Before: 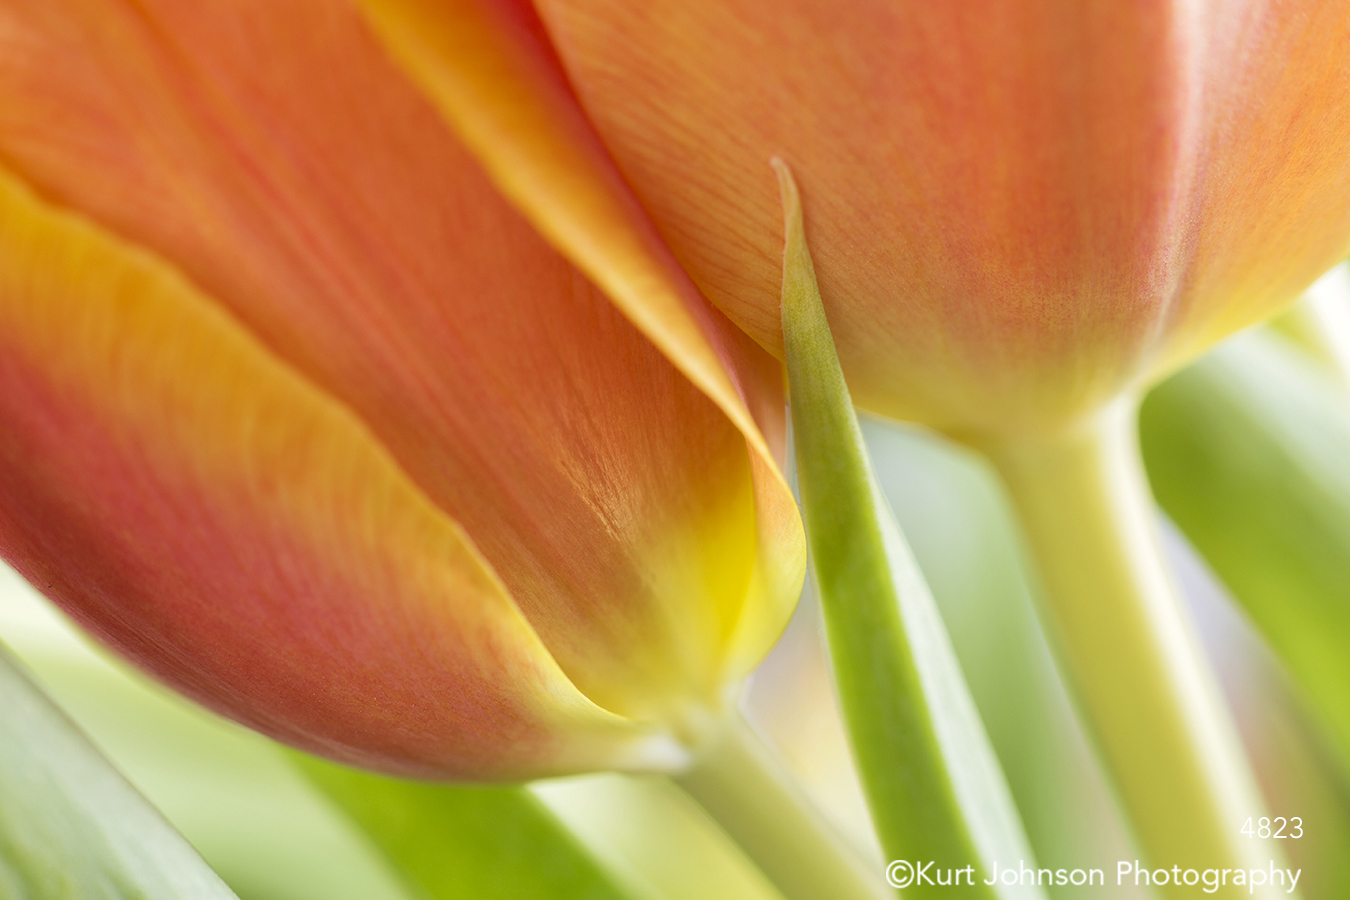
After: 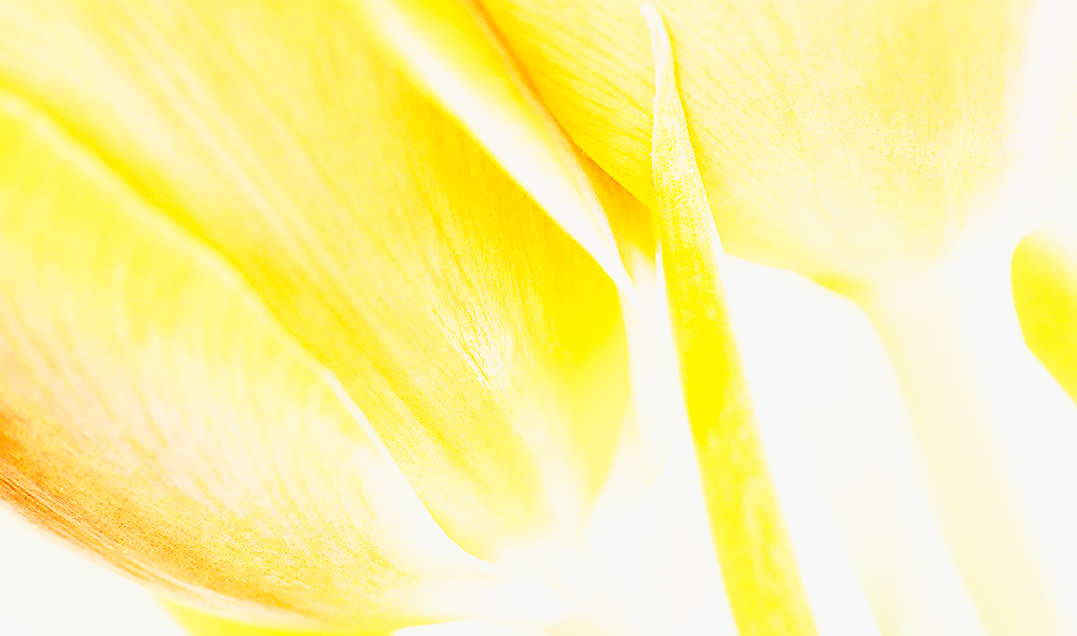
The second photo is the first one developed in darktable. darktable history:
exposure: black level correction 0, exposure 0.692 EV, compensate highlight preservation false
crop: left 9.579%, top 16.893%, right 10.6%, bottom 12.355%
tone equalizer: -8 EV -0.42 EV, -7 EV -0.4 EV, -6 EV -0.346 EV, -5 EV -0.185 EV, -3 EV 0.208 EV, -2 EV 0.342 EV, -1 EV 0.414 EV, +0 EV 0.416 EV
tone curve: curves: ch0 [(0, 0.039) (0.104, 0.094) (0.285, 0.301) (0.673, 0.796) (0.845, 0.932) (0.994, 0.971)]; ch1 [(0, 0) (0.356, 0.385) (0.424, 0.405) (0.498, 0.502) (0.586, 0.57) (0.657, 0.642) (1, 1)]; ch2 [(0, 0) (0.424, 0.438) (0.46, 0.453) (0.515, 0.505) (0.557, 0.57) (0.612, 0.583) (0.722, 0.67) (1, 1)], preserve colors none
base curve: curves: ch0 [(0, 0) (0.007, 0.004) (0.027, 0.03) (0.046, 0.07) (0.207, 0.54) (0.442, 0.872) (0.673, 0.972) (1, 1)], exposure shift 0.575, preserve colors none
velvia: strength 44.37%
sharpen: on, module defaults
